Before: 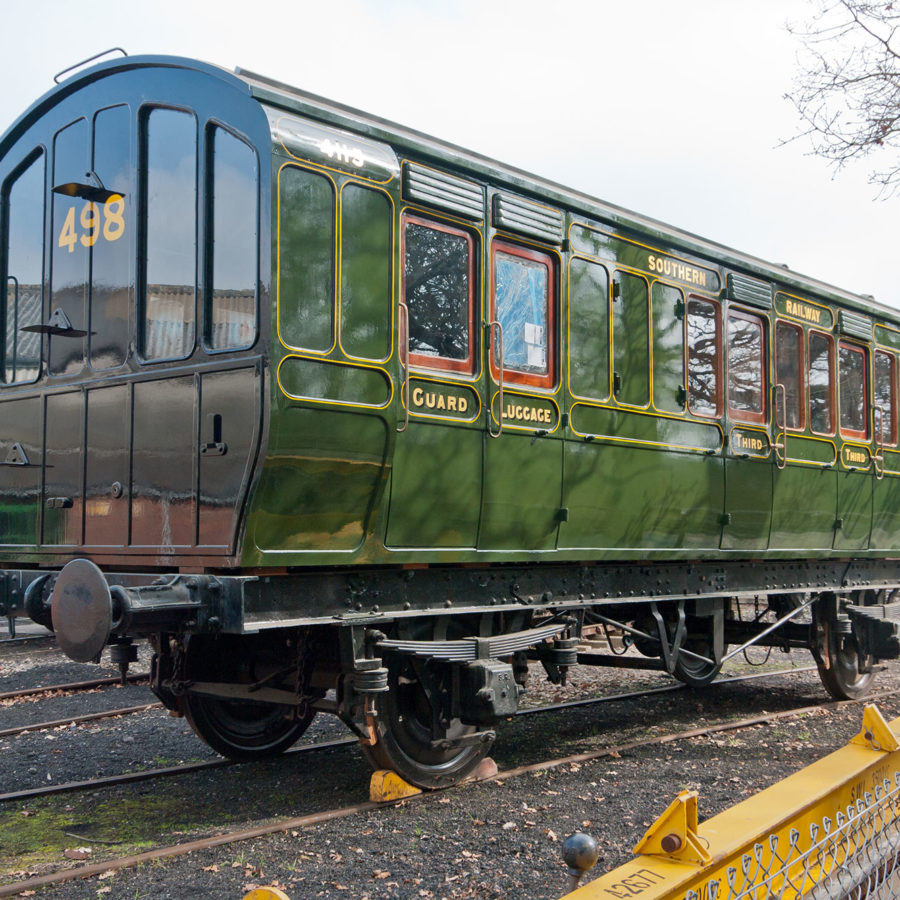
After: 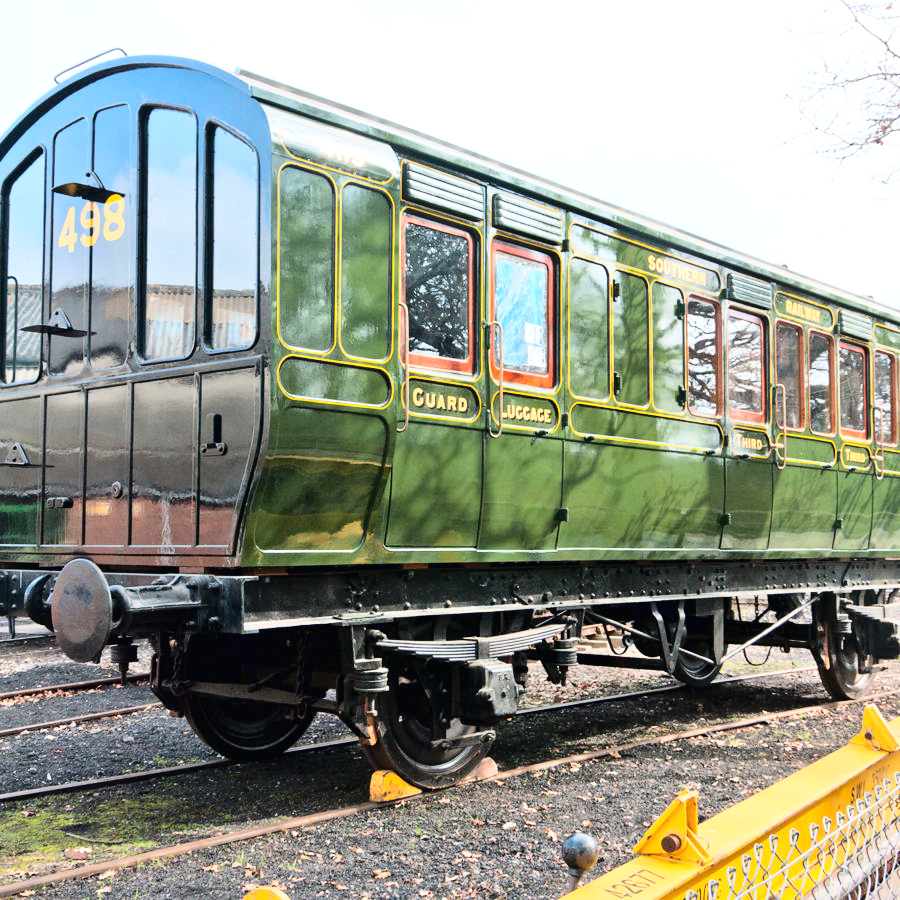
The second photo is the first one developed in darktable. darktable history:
base curve: curves: ch0 [(0, 0.003) (0.001, 0.002) (0.006, 0.004) (0.02, 0.022) (0.048, 0.086) (0.094, 0.234) (0.162, 0.431) (0.258, 0.629) (0.385, 0.8) (0.548, 0.918) (0.751, 0.988) (1, 1)]
